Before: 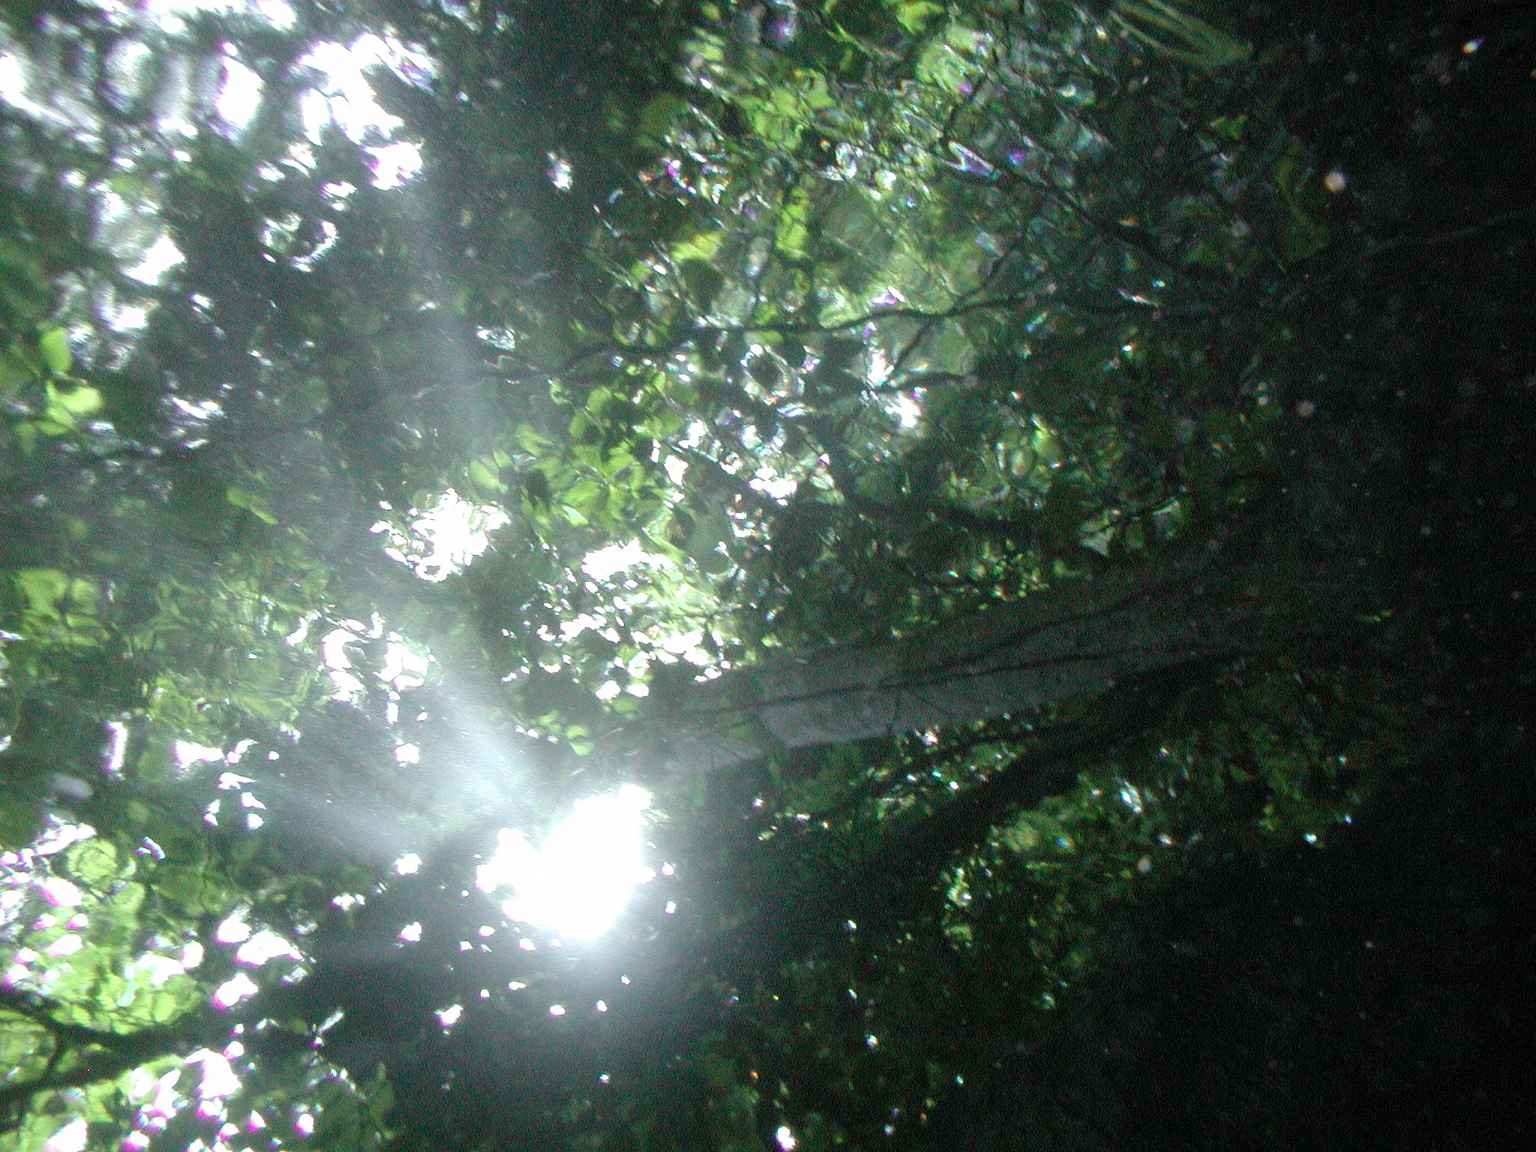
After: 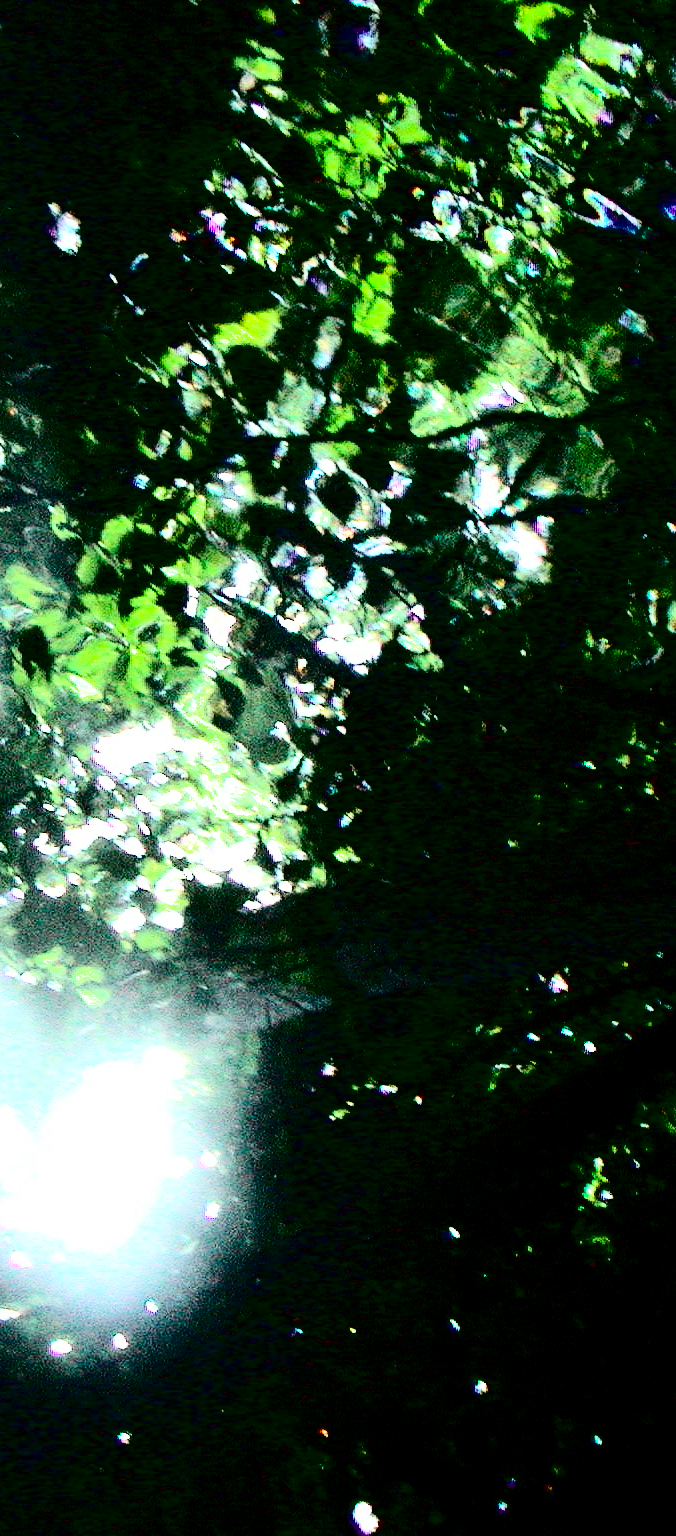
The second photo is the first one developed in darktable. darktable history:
filmic rgb: black relative exposure -8.73 EV, white relative exposure 2.69 EV, target black luminance 0%, target white luminance 99.878%, hardness 6.27, latitude 75.26%, contrast 1.324, highlights saturation mix -4.6%, color science v6 (2022), iterations of high-quality reconstruction 0
crop: left 33.312%, right 33.671%
contrast brightness saturation: contrast 0.78, brightness -1, saturation 0.995
